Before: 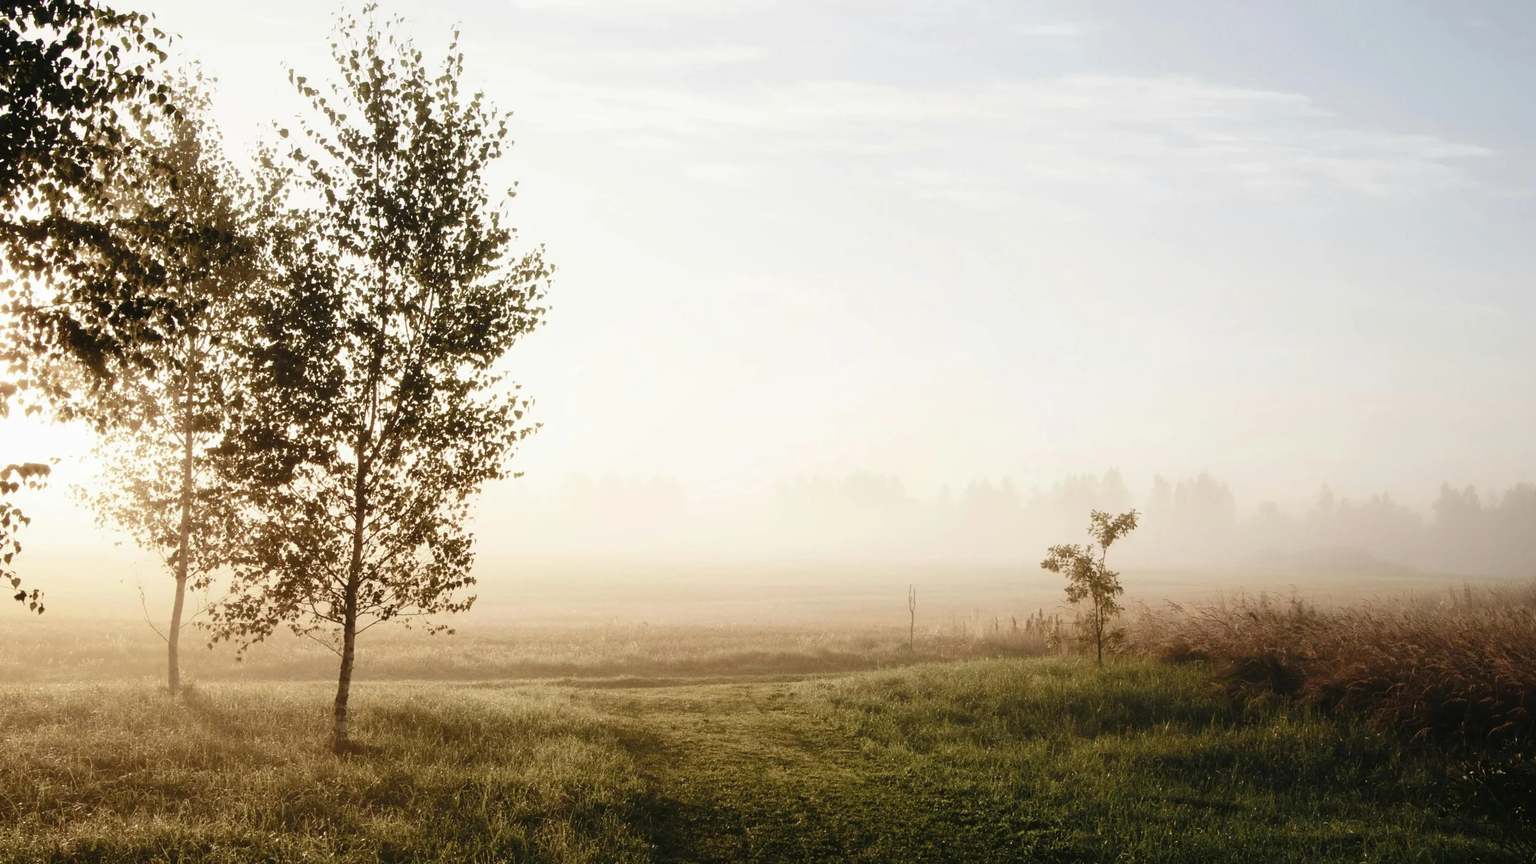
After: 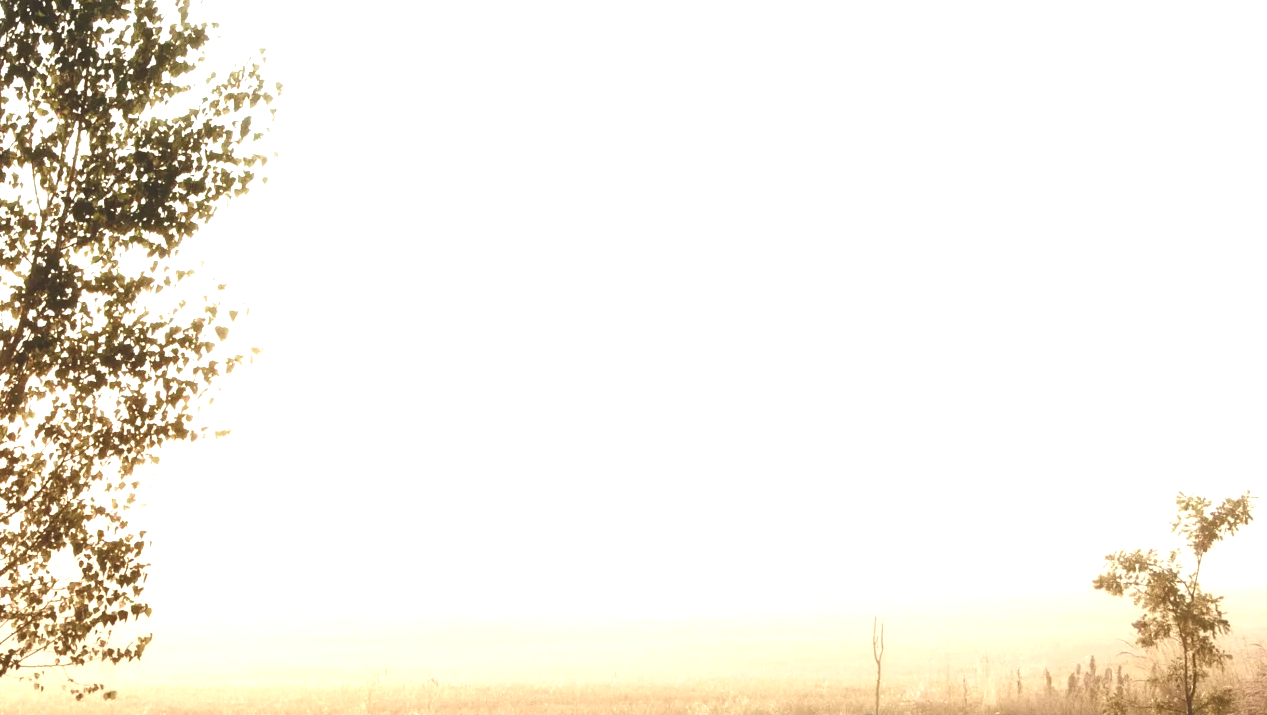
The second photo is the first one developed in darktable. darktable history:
exposure: black level correction -0.005, exposure 1 EV, compensate highlight preservation false
crop: left 25.103%, top 24.867%, right 25.403%, bottom 25.467%
